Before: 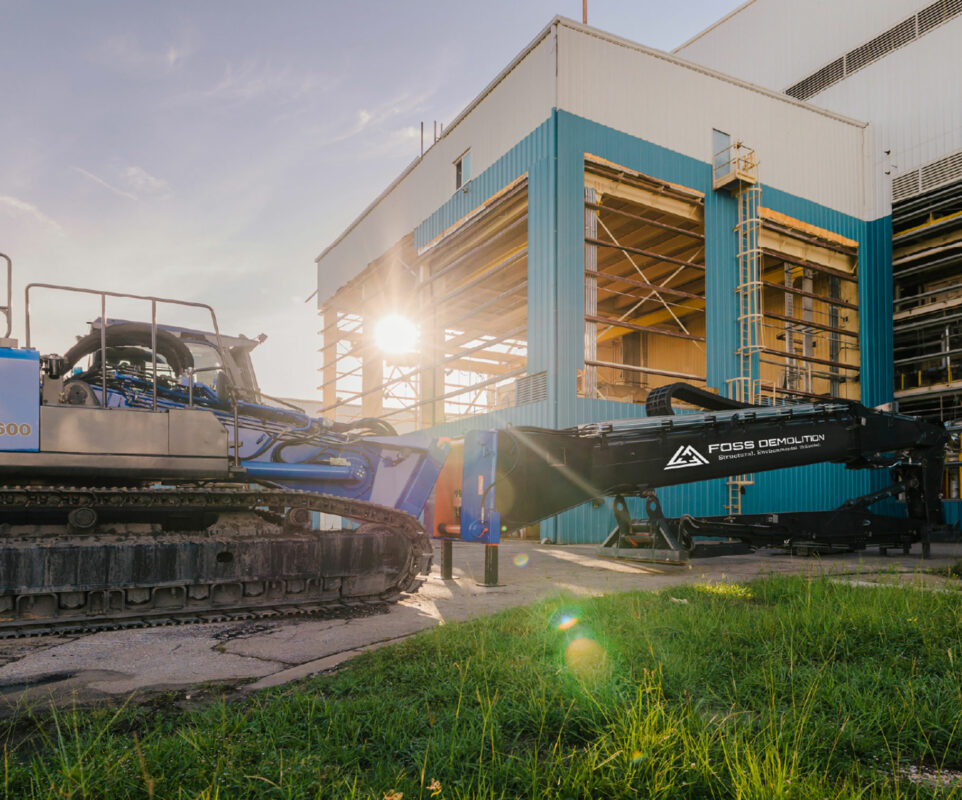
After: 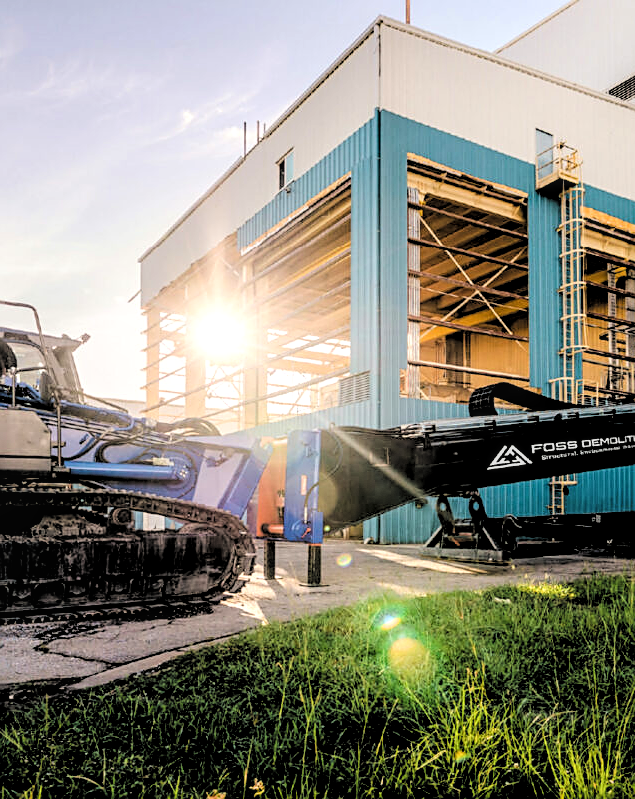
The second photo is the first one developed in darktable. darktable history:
sharpen: on, module defaults
filmic rgb: middle gray luminance 13.55%, black relative exposure -1.97 EV, white relative exposure 3.1 EV, threshold 6 EV, target black luminance 0%, hardness 1.79, latitude 59.23%, contrast 1.728, highlights saturation mix 5%, shadows ↔ highlights balance -37.52%, add noise in highlights 0, color science v3 (2019), use custom middle-gray values true, iterations of high-quality reconstruction 0, contrast in highlights soft, enable highlight reconstruction true
crop and rotate: left 18.442%, right 15.508%
local contrast: detail 130%
